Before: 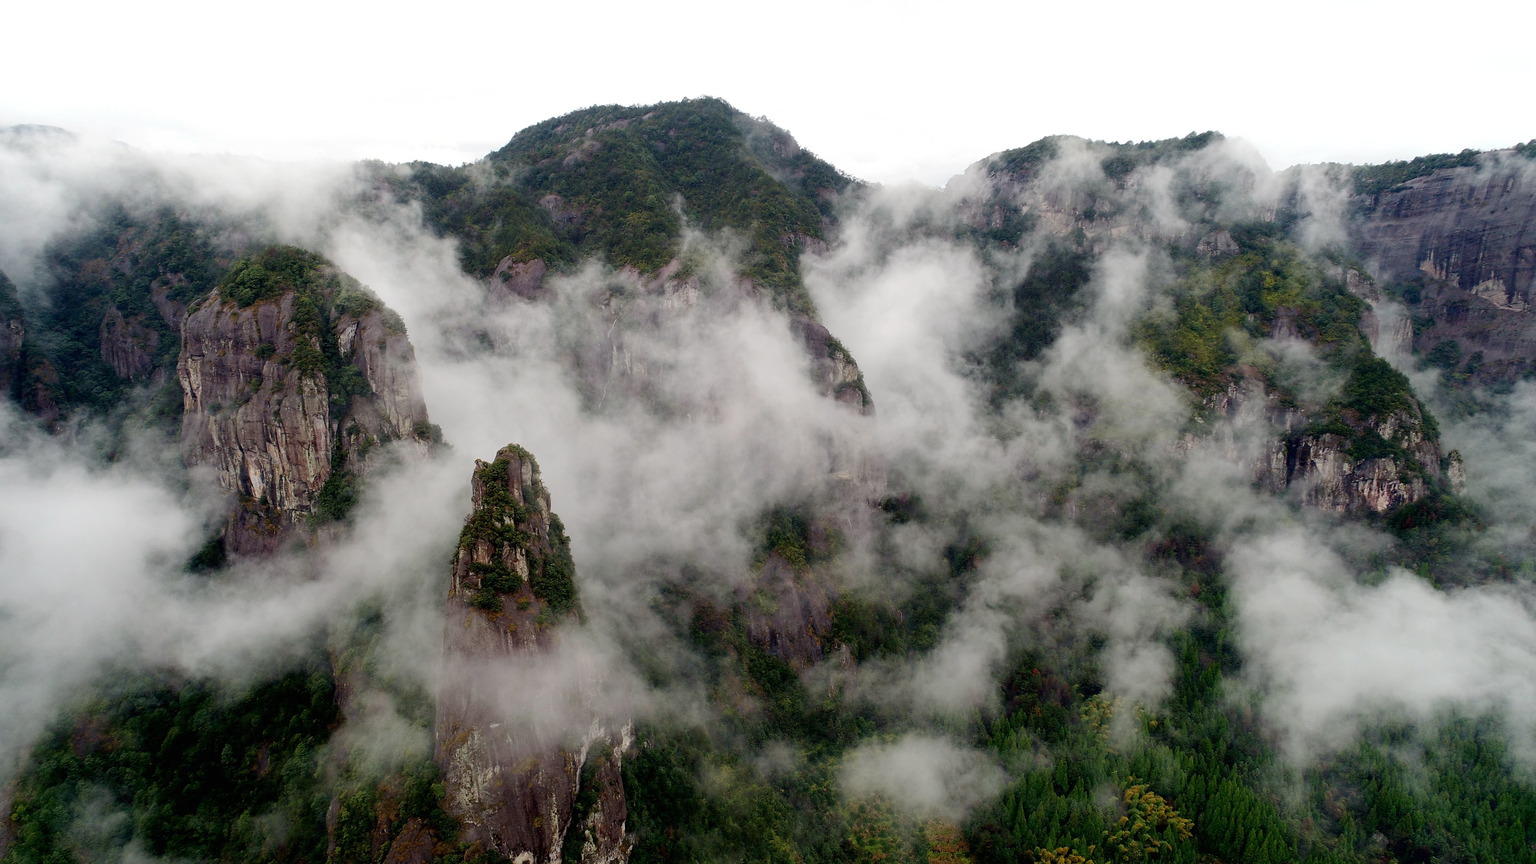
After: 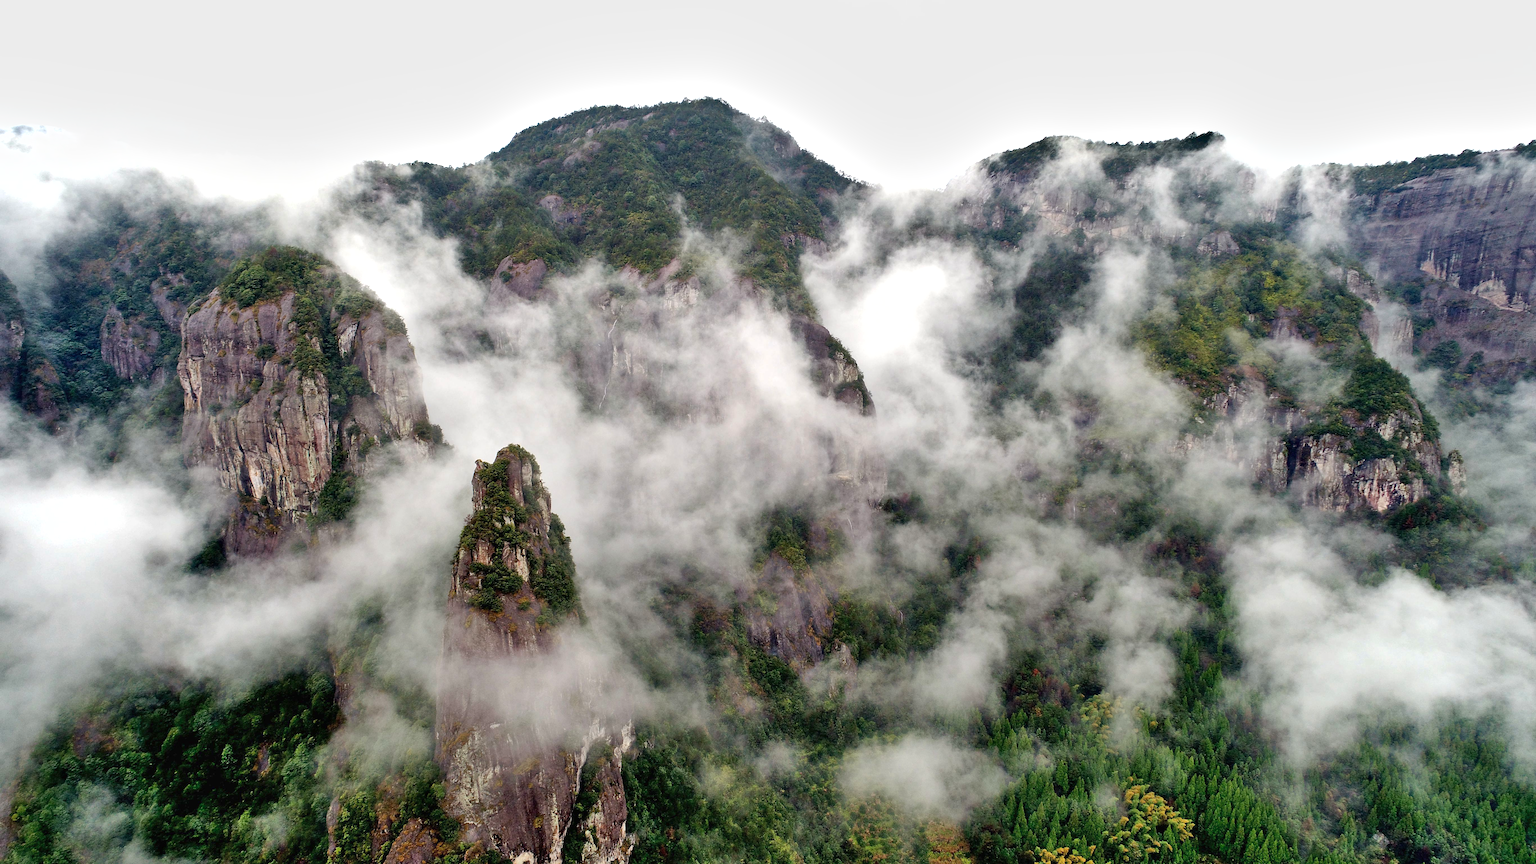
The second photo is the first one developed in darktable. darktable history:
shadows and highlights: shadows 59.15, soften with gaussian
exposure: exposure 0.629 EV, compensate highlight preservation false
tone equalizer: -7 EV 0.139 EV
haze removal: compatibility mode true, adaptive false
